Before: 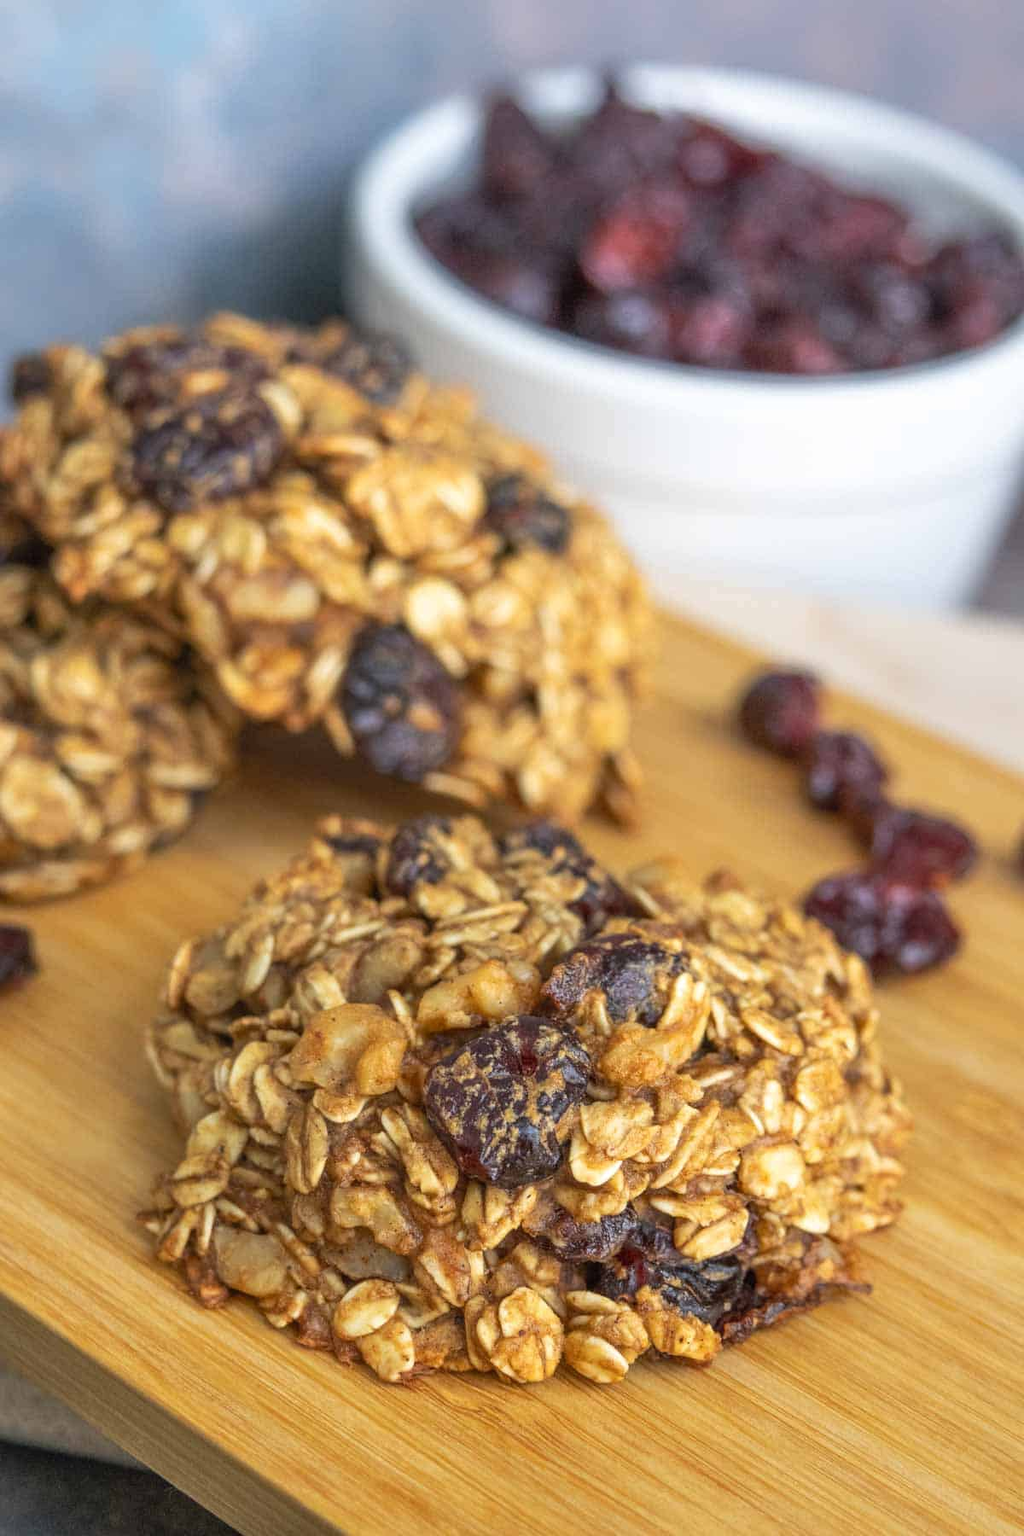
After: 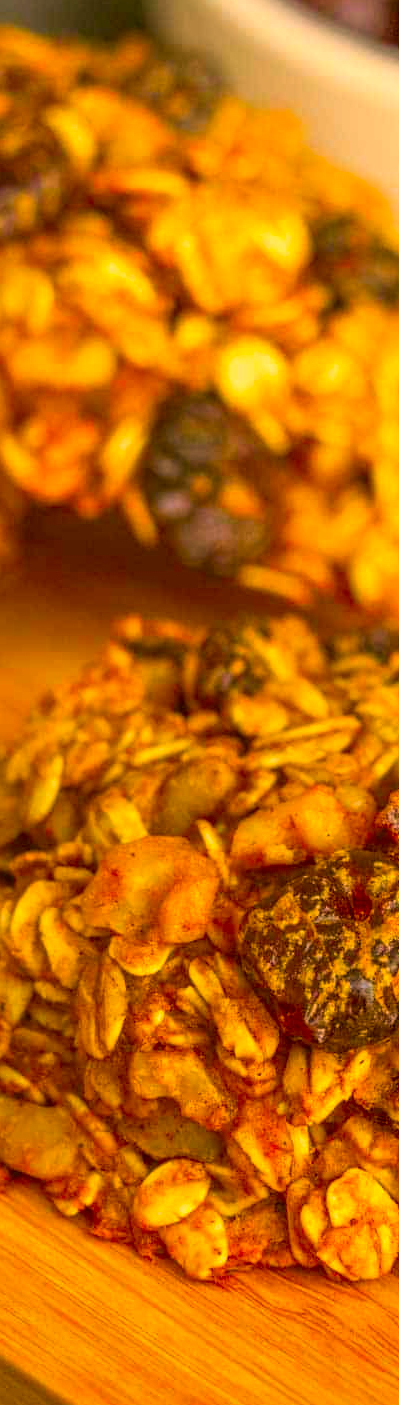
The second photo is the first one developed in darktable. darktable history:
color correction: highlights a* 11.18, highlights b* 30.48, shadows a* 2.67, shadows b* 17.7, saturation 1.73
crop and rotate: left 21.521%, top 18.938%, right 45.196%, bottom 2.985%
